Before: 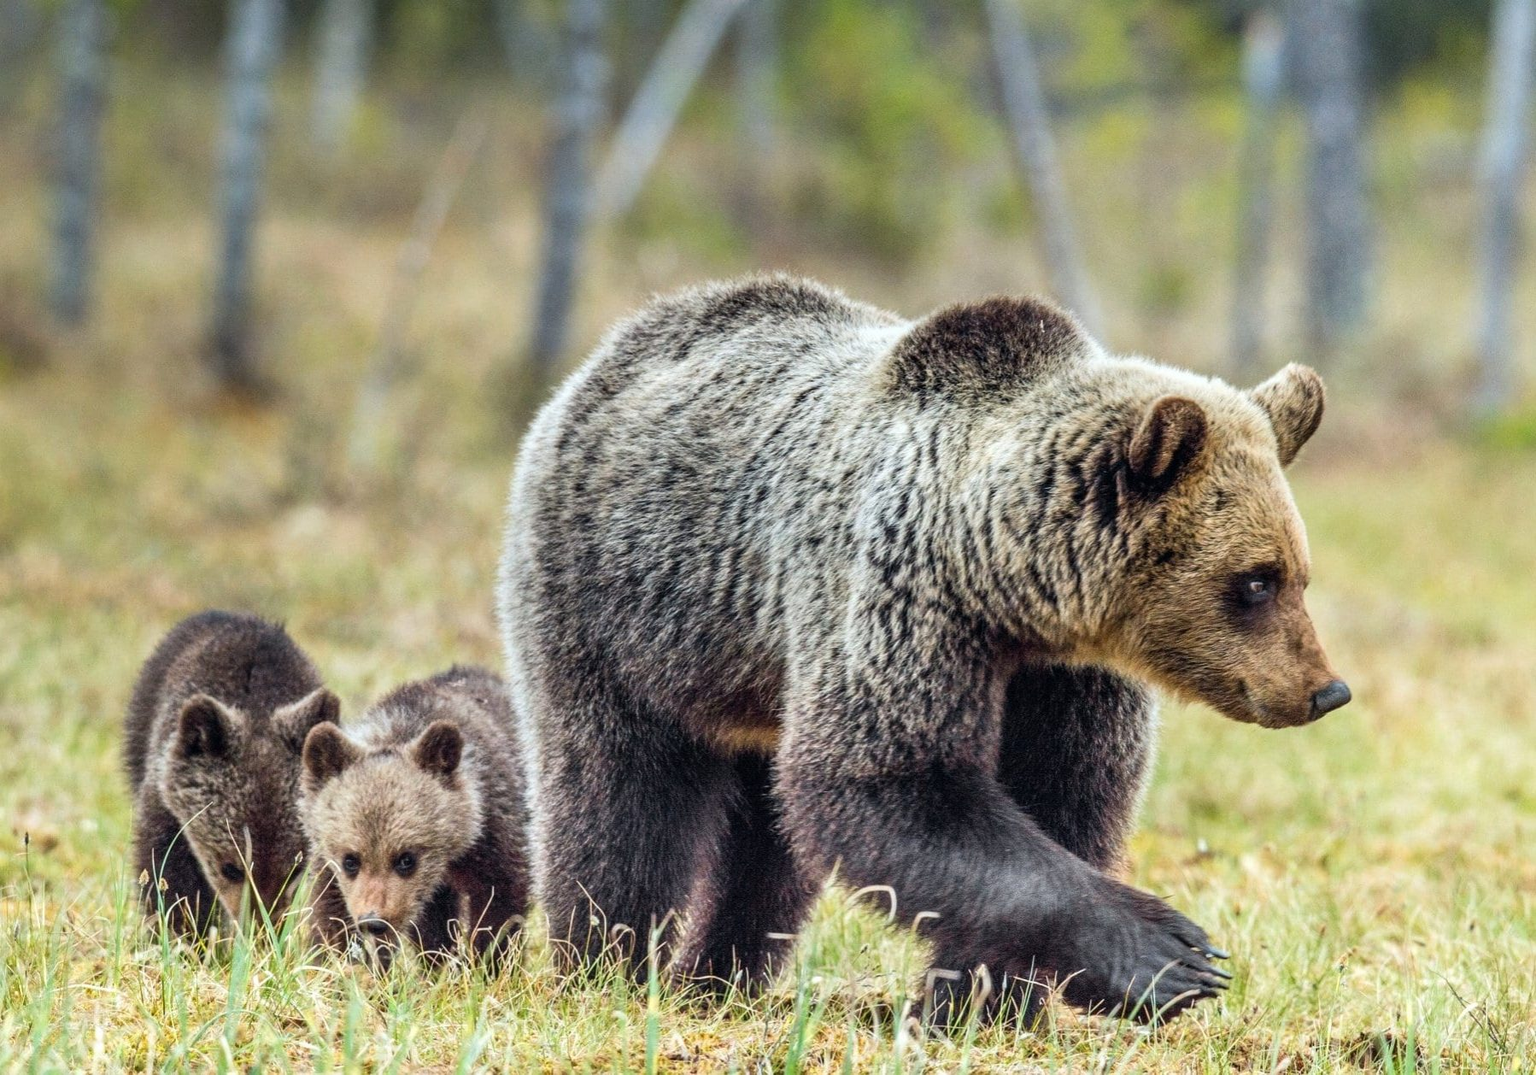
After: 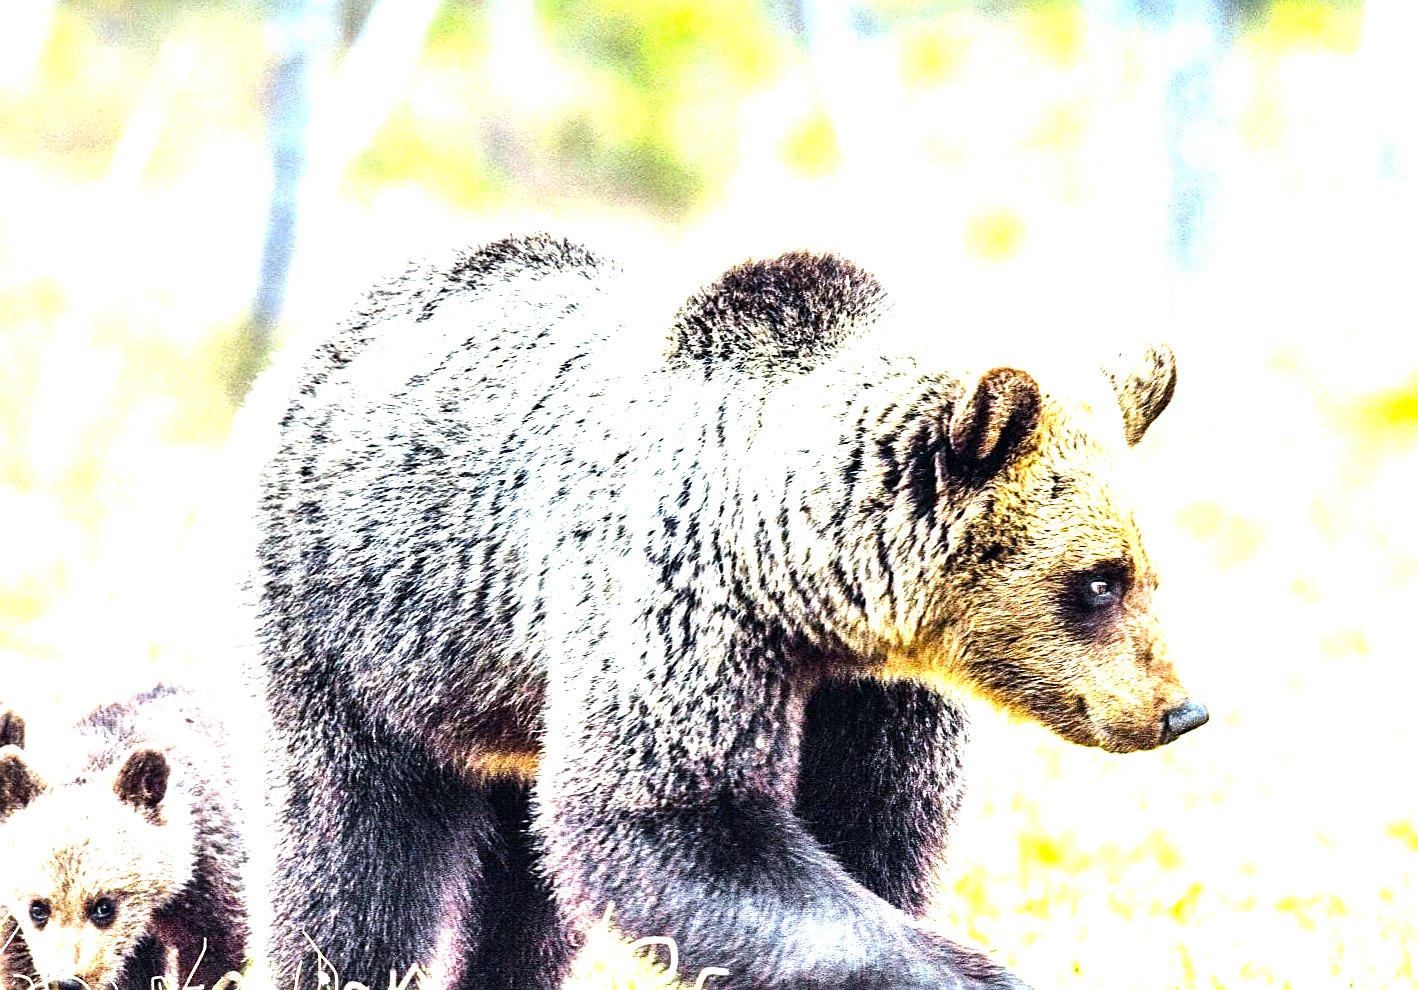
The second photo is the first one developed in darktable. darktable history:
white balance: red 0.967, blue 1.049
sharpen: on, module defaults
crop and rotate: left 20.74%, top 7.912%, right 0.375%, bottom 13.378%
tone equalizer: -8 EV -1.08 EV, -7 EV -1.01 EV, -6 EV -0.867 EV, -5 EV -0.578 EV, -3 EV 0.578 EV, -2 EV 0.867 EV, -1 EV 1.01 EV, +0 EV 1.08 EV, edges refinement/feathering 500, mask exposure compensation -1.57 EV, preserve details no
exposure: black level correction 0, exposure 1.379 EV, compensate exposure bias true, compensate highlight preservation false
color balance rgb: perceptual saturation grading › global saturation 30%, global vibrance 10%
